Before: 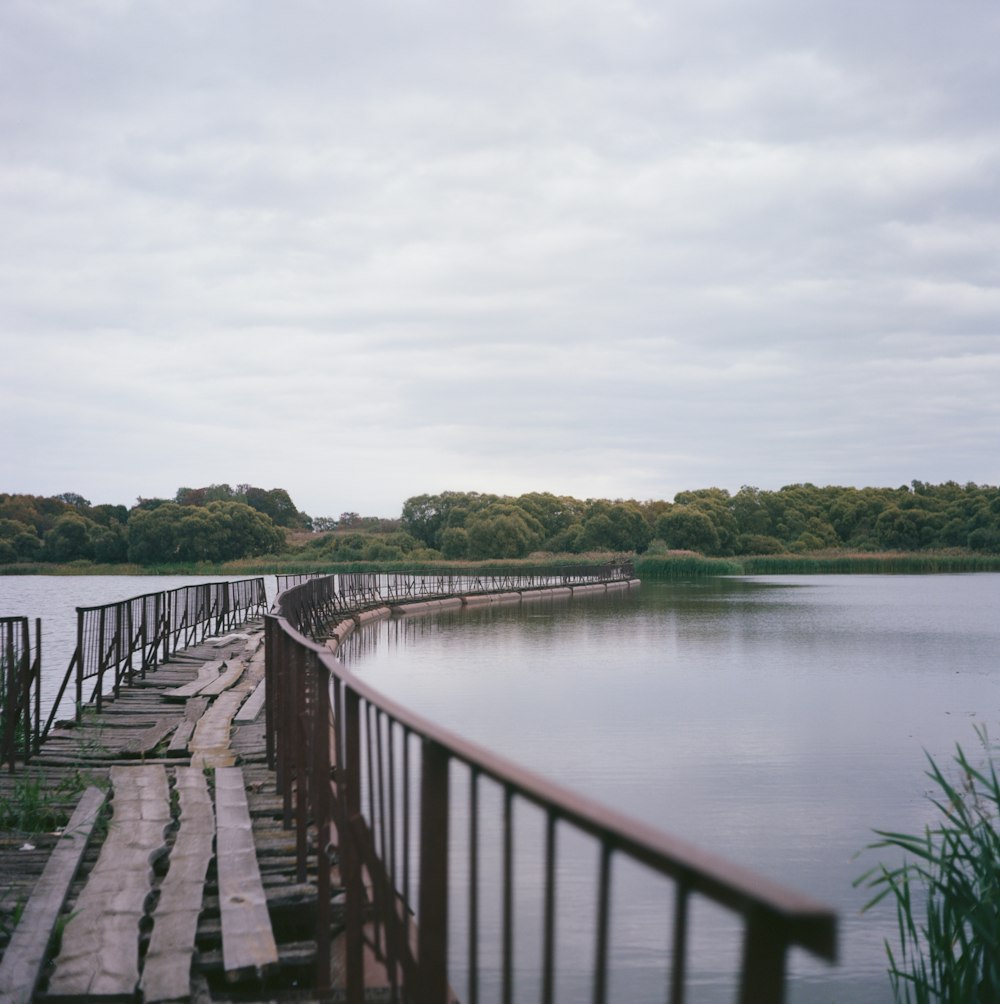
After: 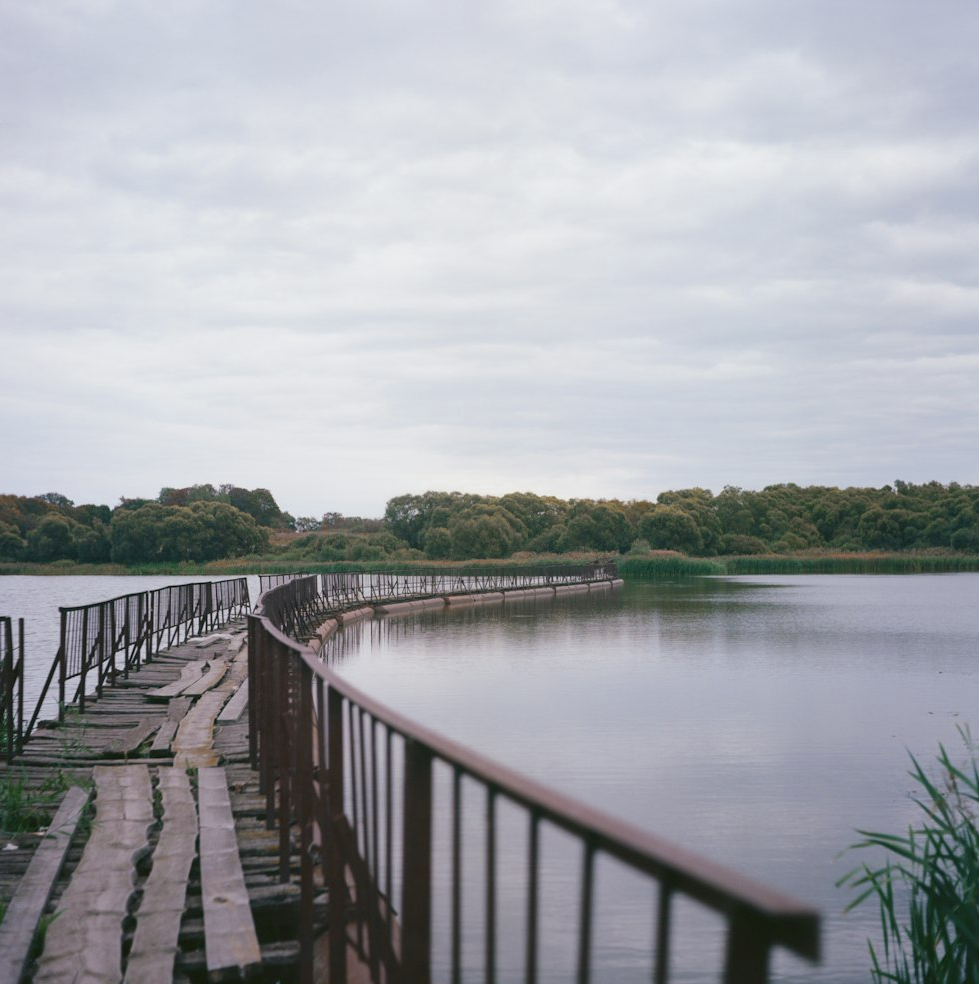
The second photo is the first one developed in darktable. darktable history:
crop: left 1.732%, right 0.273%, bottom 1.917%
color zones: curves: ch0 [(0.11, 0.396) (0.195, 0.36) (0.25, 0.5) (0.303, 0.412) (0.357, 0.544) (0.75, 0.5) (0.967, 0.328)]; ch1 [(0, 0.468) (0.112, 0.512) (0.202, 0.6) (0.25, 0.5) (0.307, 0.352) (0.357, 0.544) (0.75, 0.5) (0.963, 0.524)]
